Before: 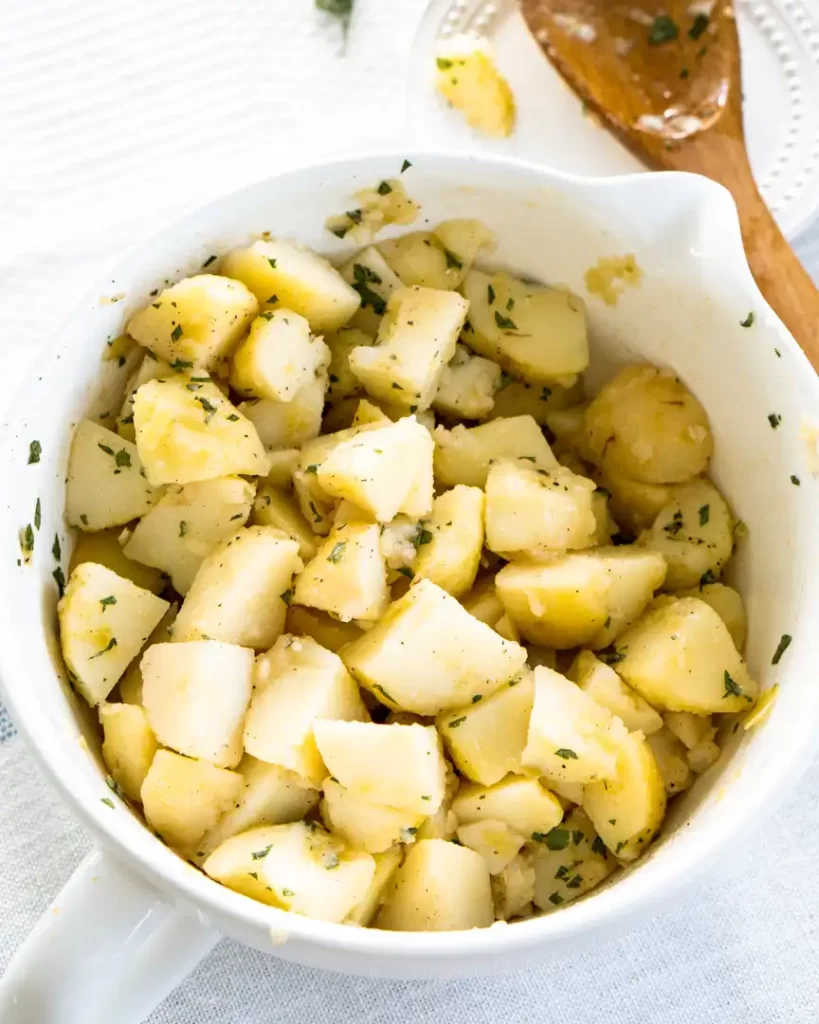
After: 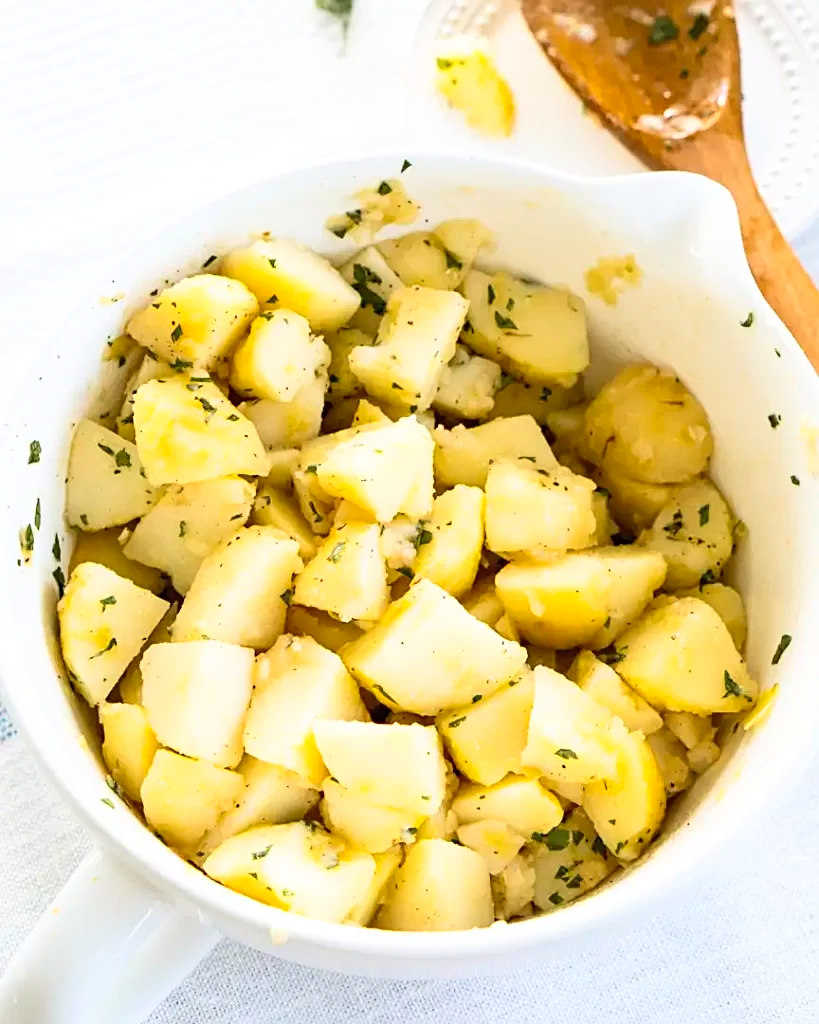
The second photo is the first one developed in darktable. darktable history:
contrast brightness saturation: contrast 0.201, brightness 0.17, saturation 0.229
sharpen: on, module defaults
